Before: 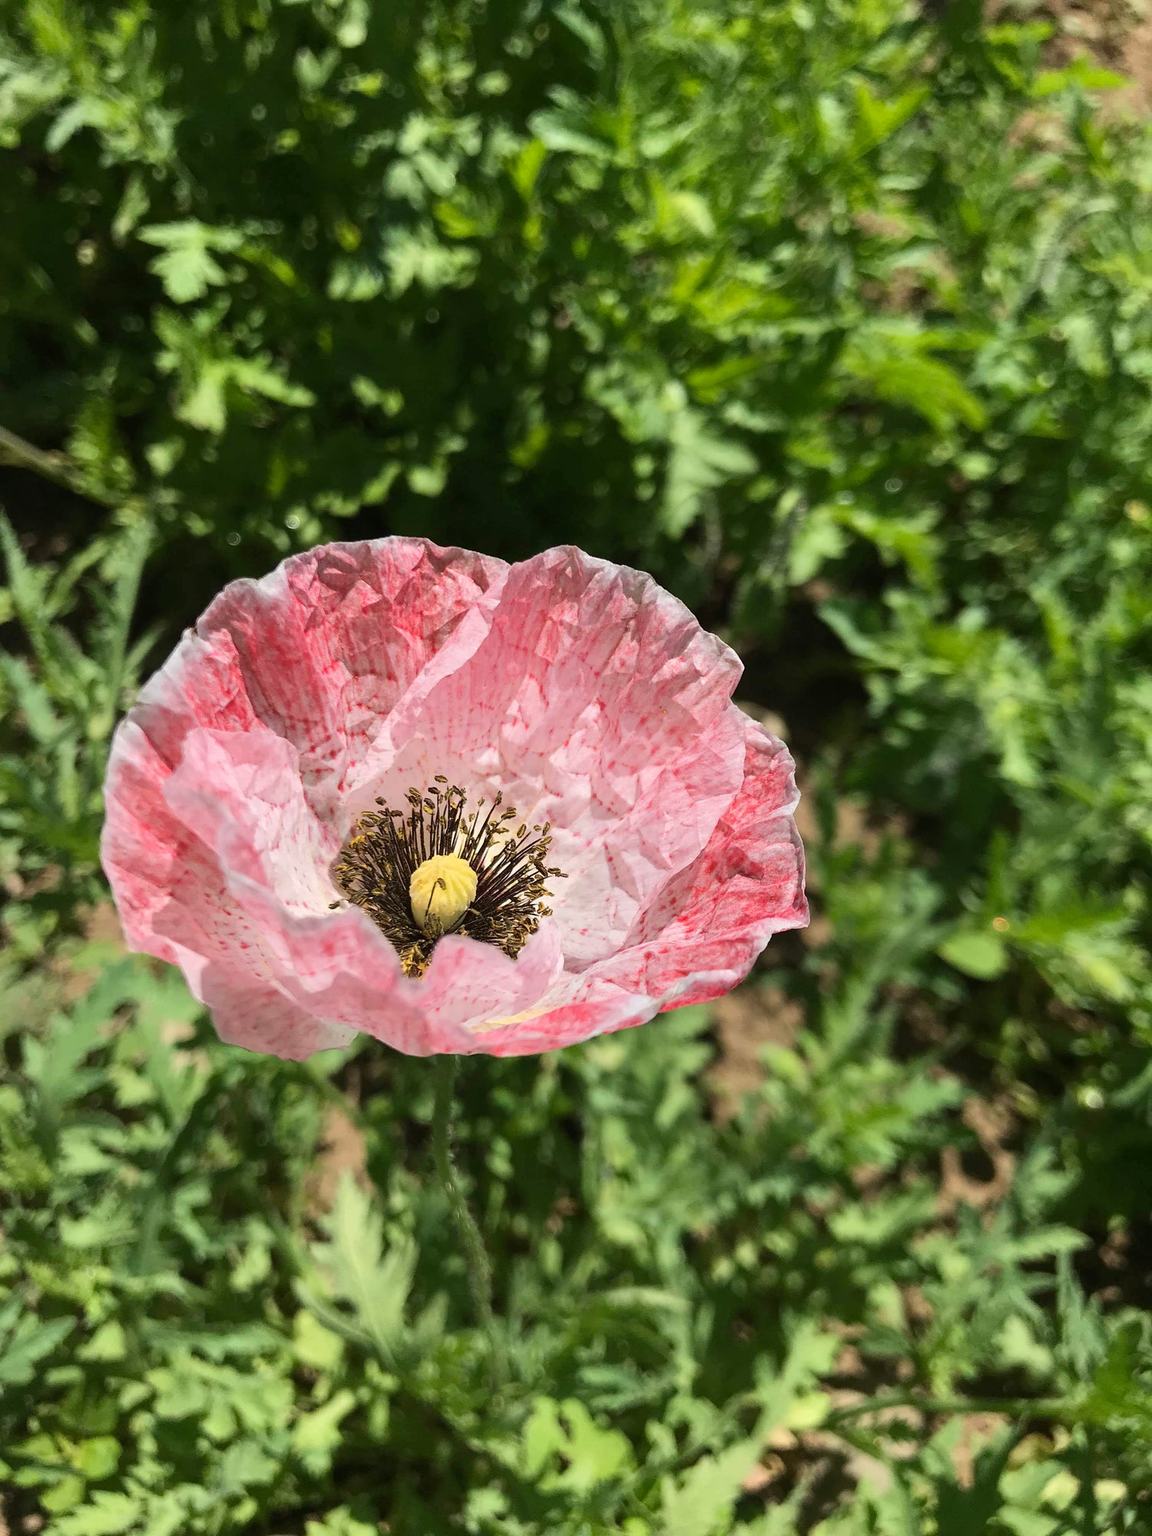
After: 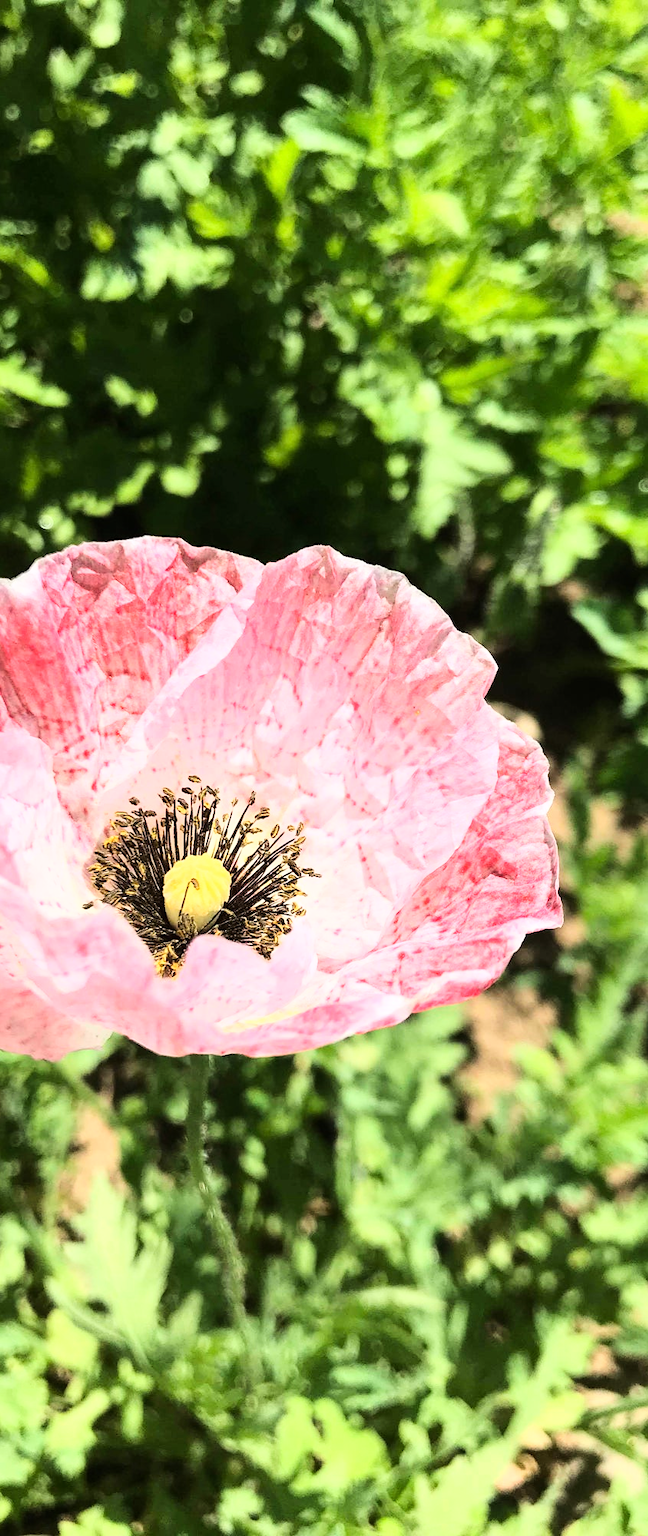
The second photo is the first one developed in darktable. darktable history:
crop: left 21.448%, right 22.238%
base curve: curves: ch0 [(0, 0.003) (0.001, 0.002) (0.006, 0.004) (0.02, 0.022) (0.048, 0.086) (0.094, 0.234) (0.162, 0.431) (0.258, 0.629) (0.385, 0.8) (0.548, 0.918) (0.751, 0.988) (1, 1)]
